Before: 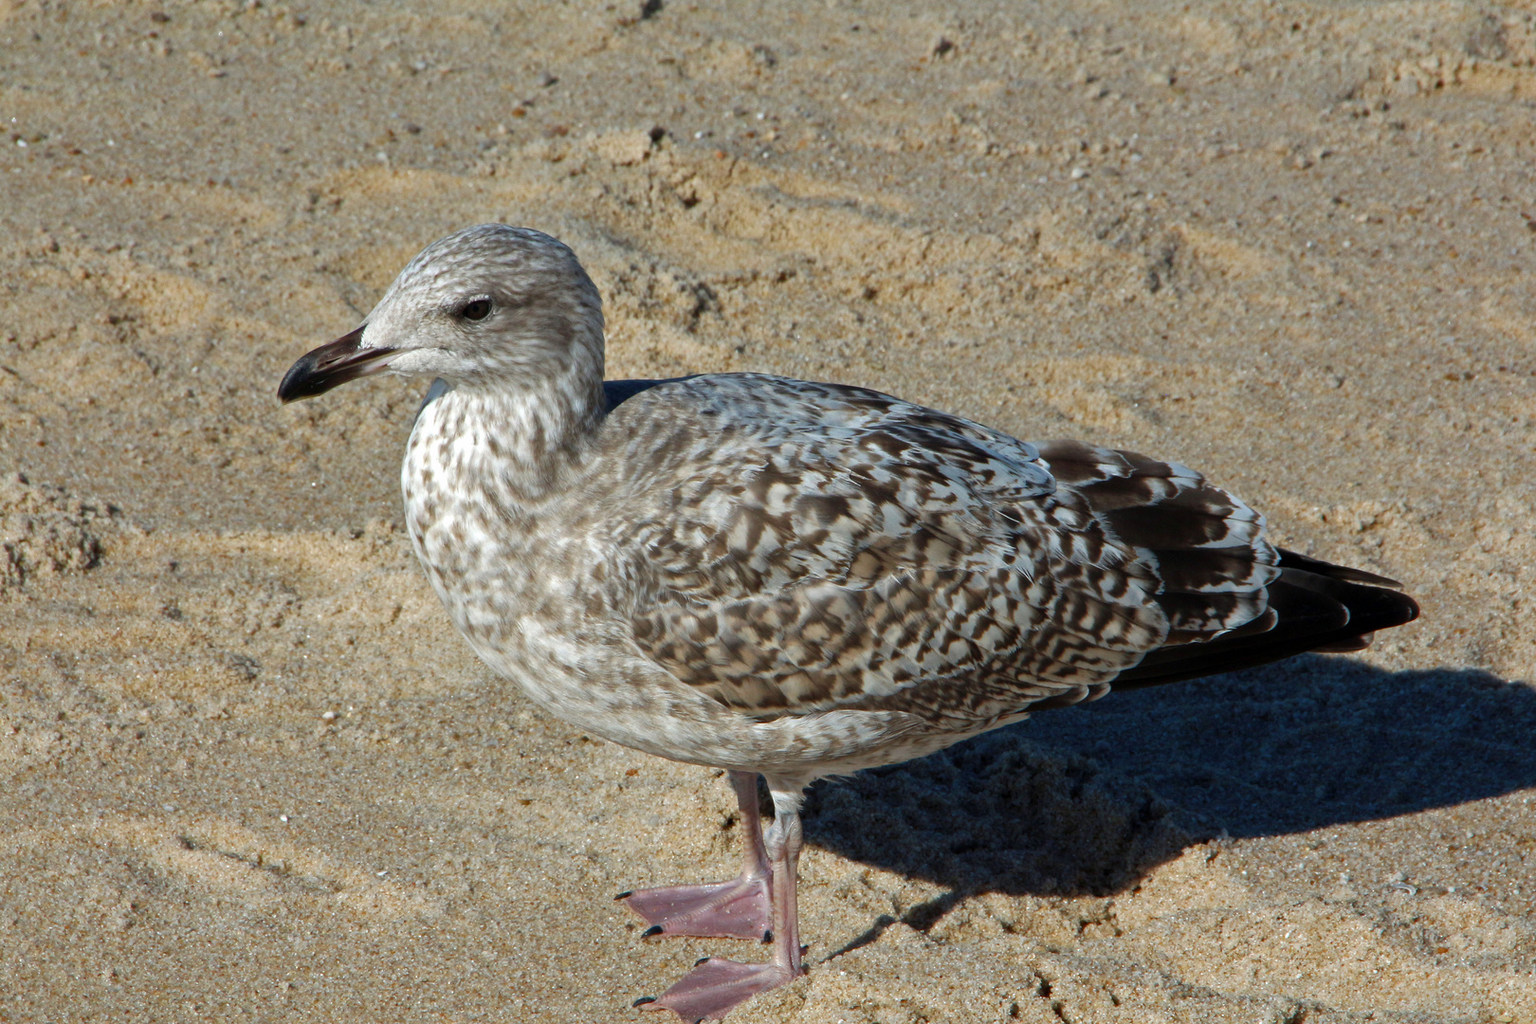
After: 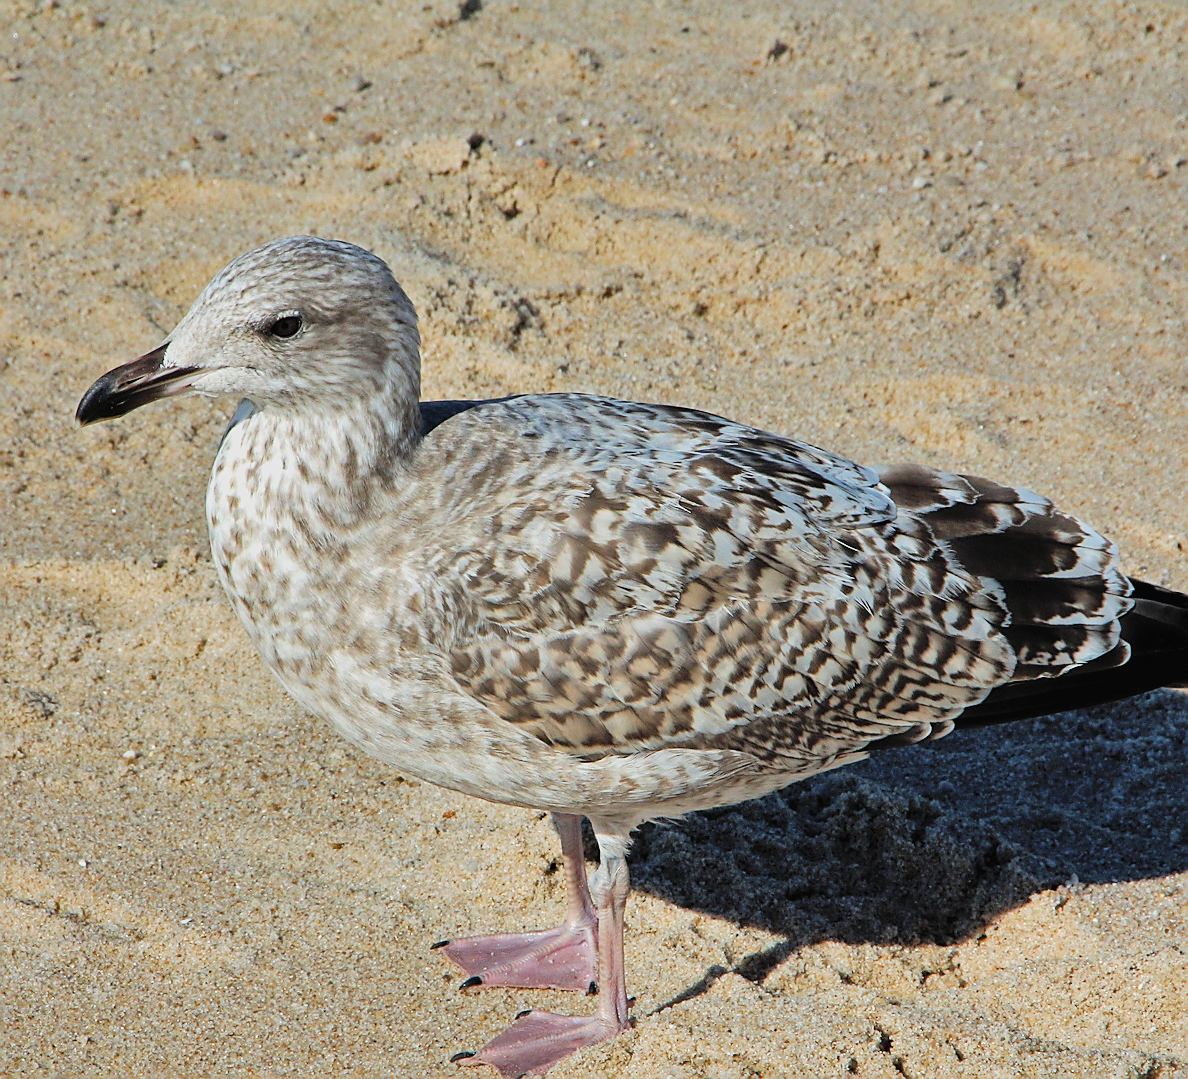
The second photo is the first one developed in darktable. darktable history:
contrast brightness saturation: contrast 0.103, brightness 0.314, saturation 0.143
sharpen: radius 1.377, amount 1.245, threshold 0.795
filmic rgb: black relative exposure -7.99 EV, white relative exposure 4.03 EV, threshold 3.06 EV, hardness 4.19, enable highlight reconstruction true
shadows and highlights: soften with gaussian
crop: left 13.416%, top 0%, right 13.236%
tone equalizer: edges refinement/feathering 500, mask exposure compensation -1.26 EV, preserve details no
